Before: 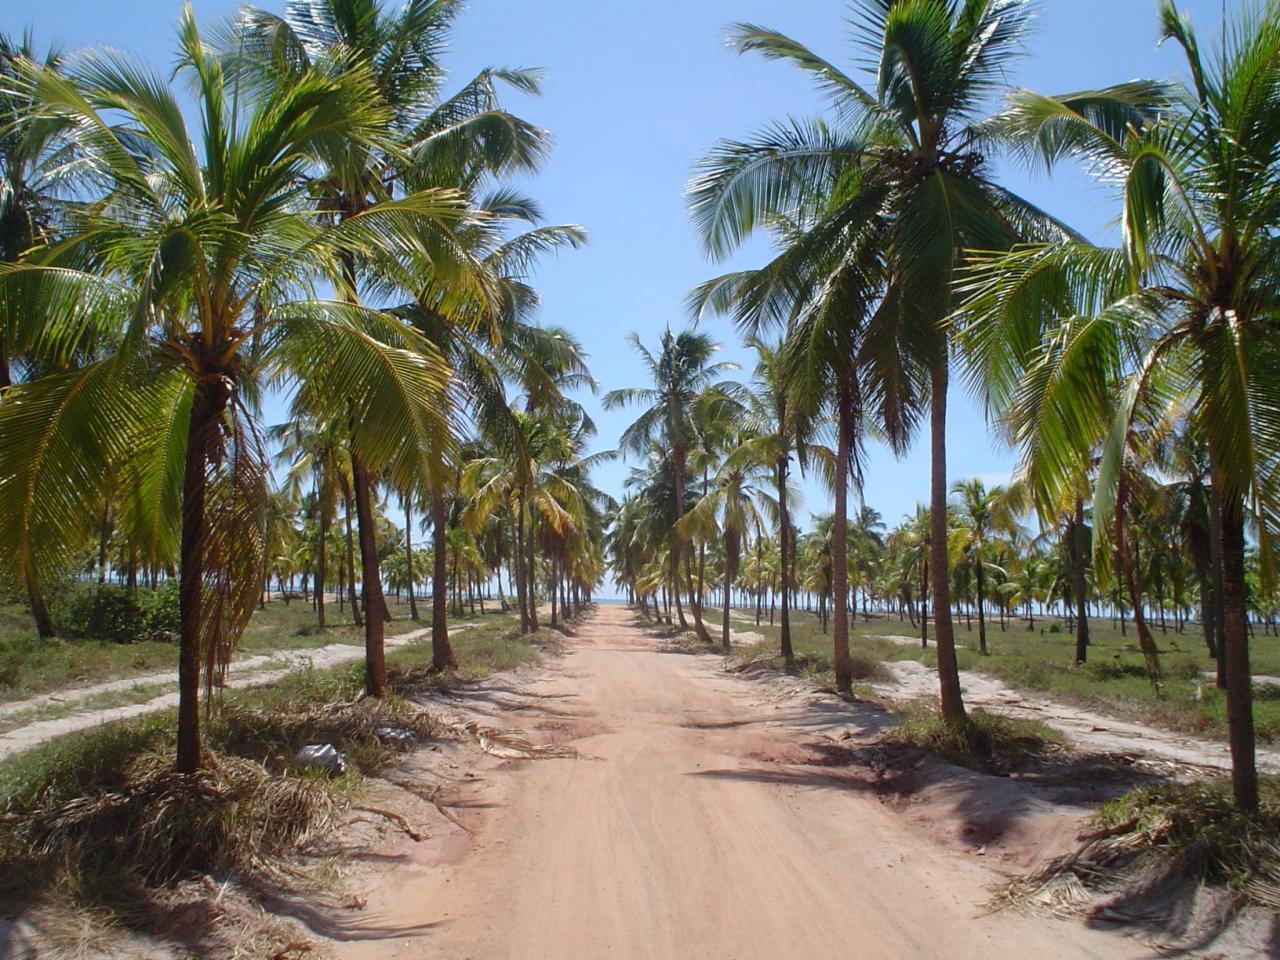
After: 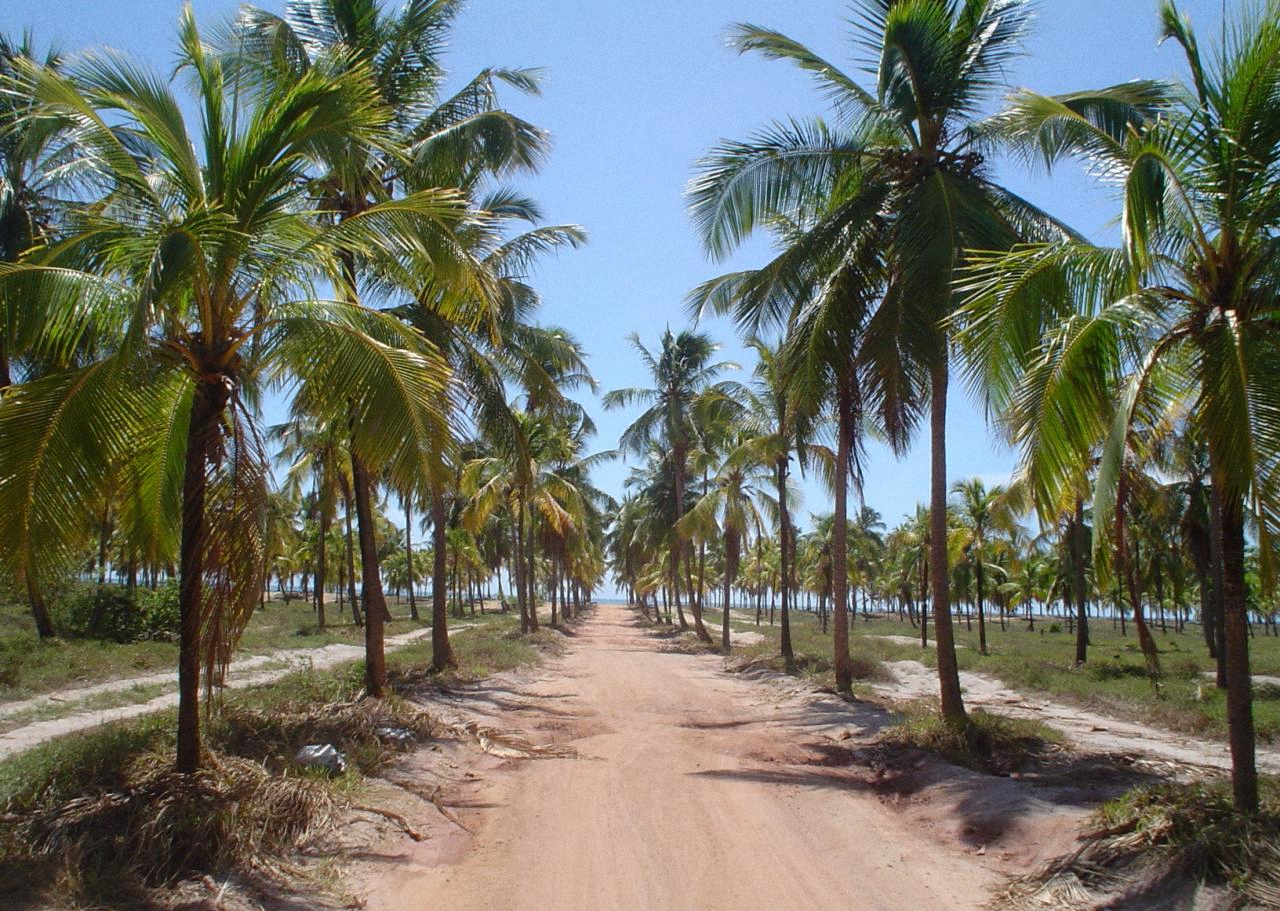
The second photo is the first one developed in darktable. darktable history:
crop and rotate: top 0%, bottom 5.097%
grain: coarseness 0.09 ISO
